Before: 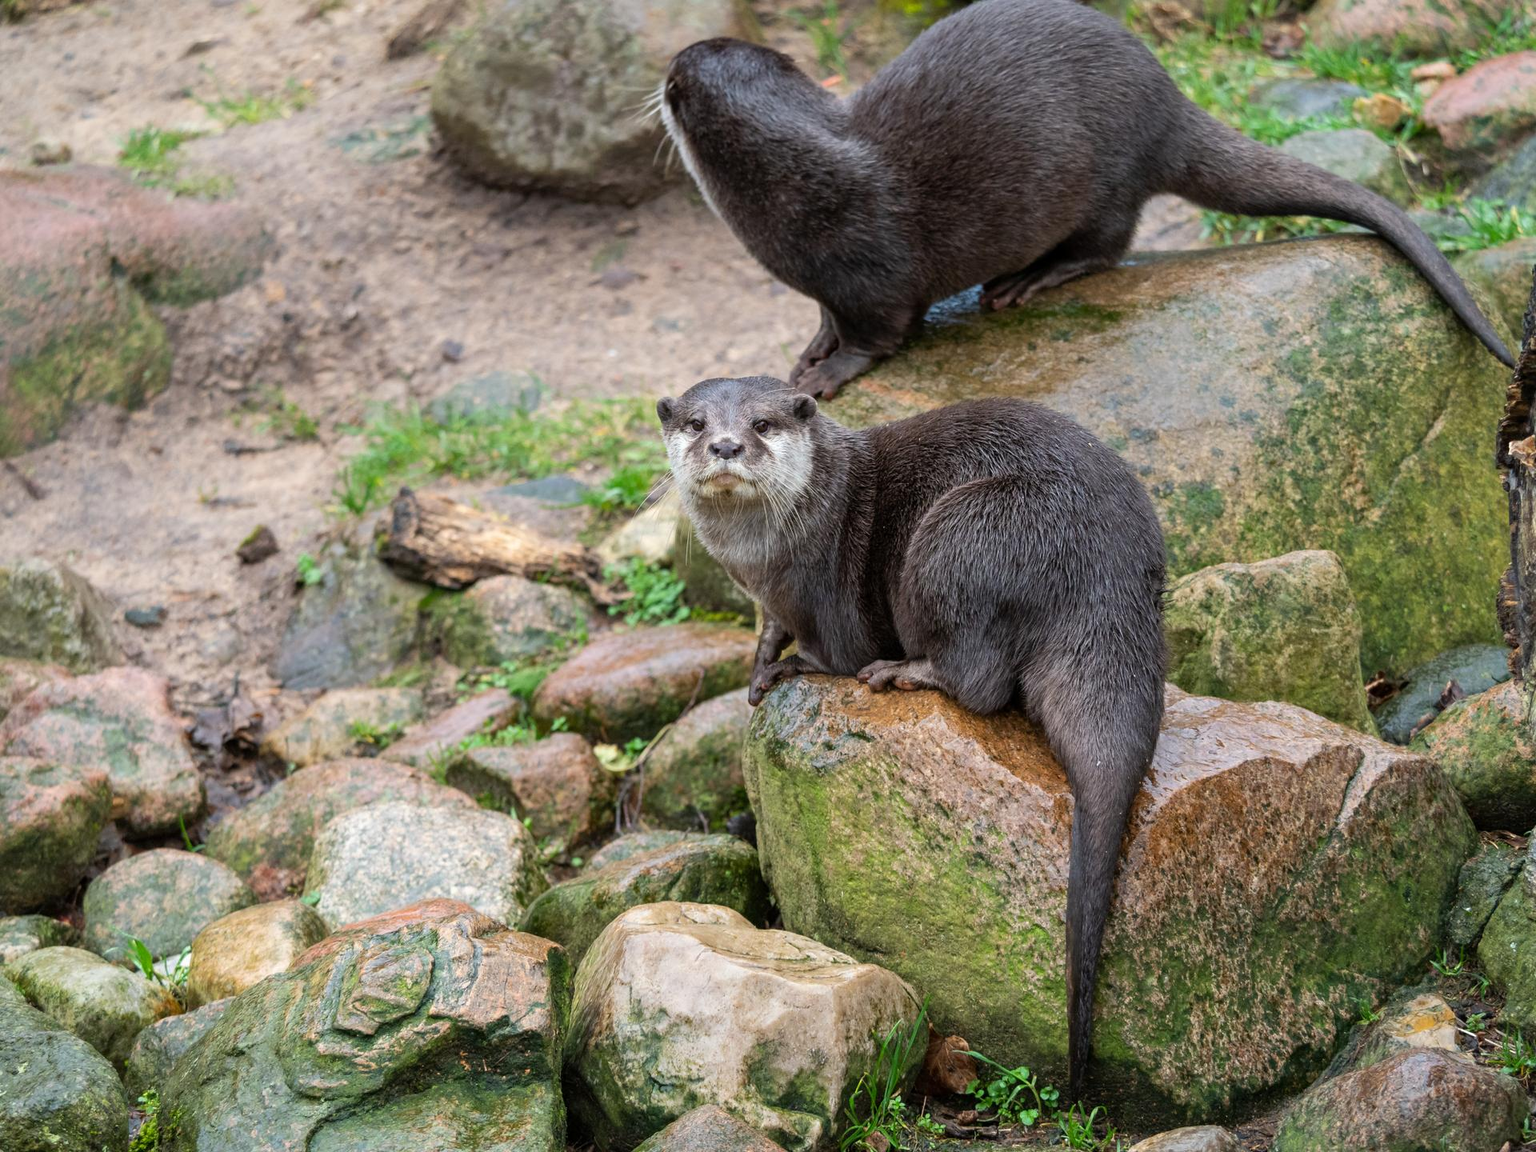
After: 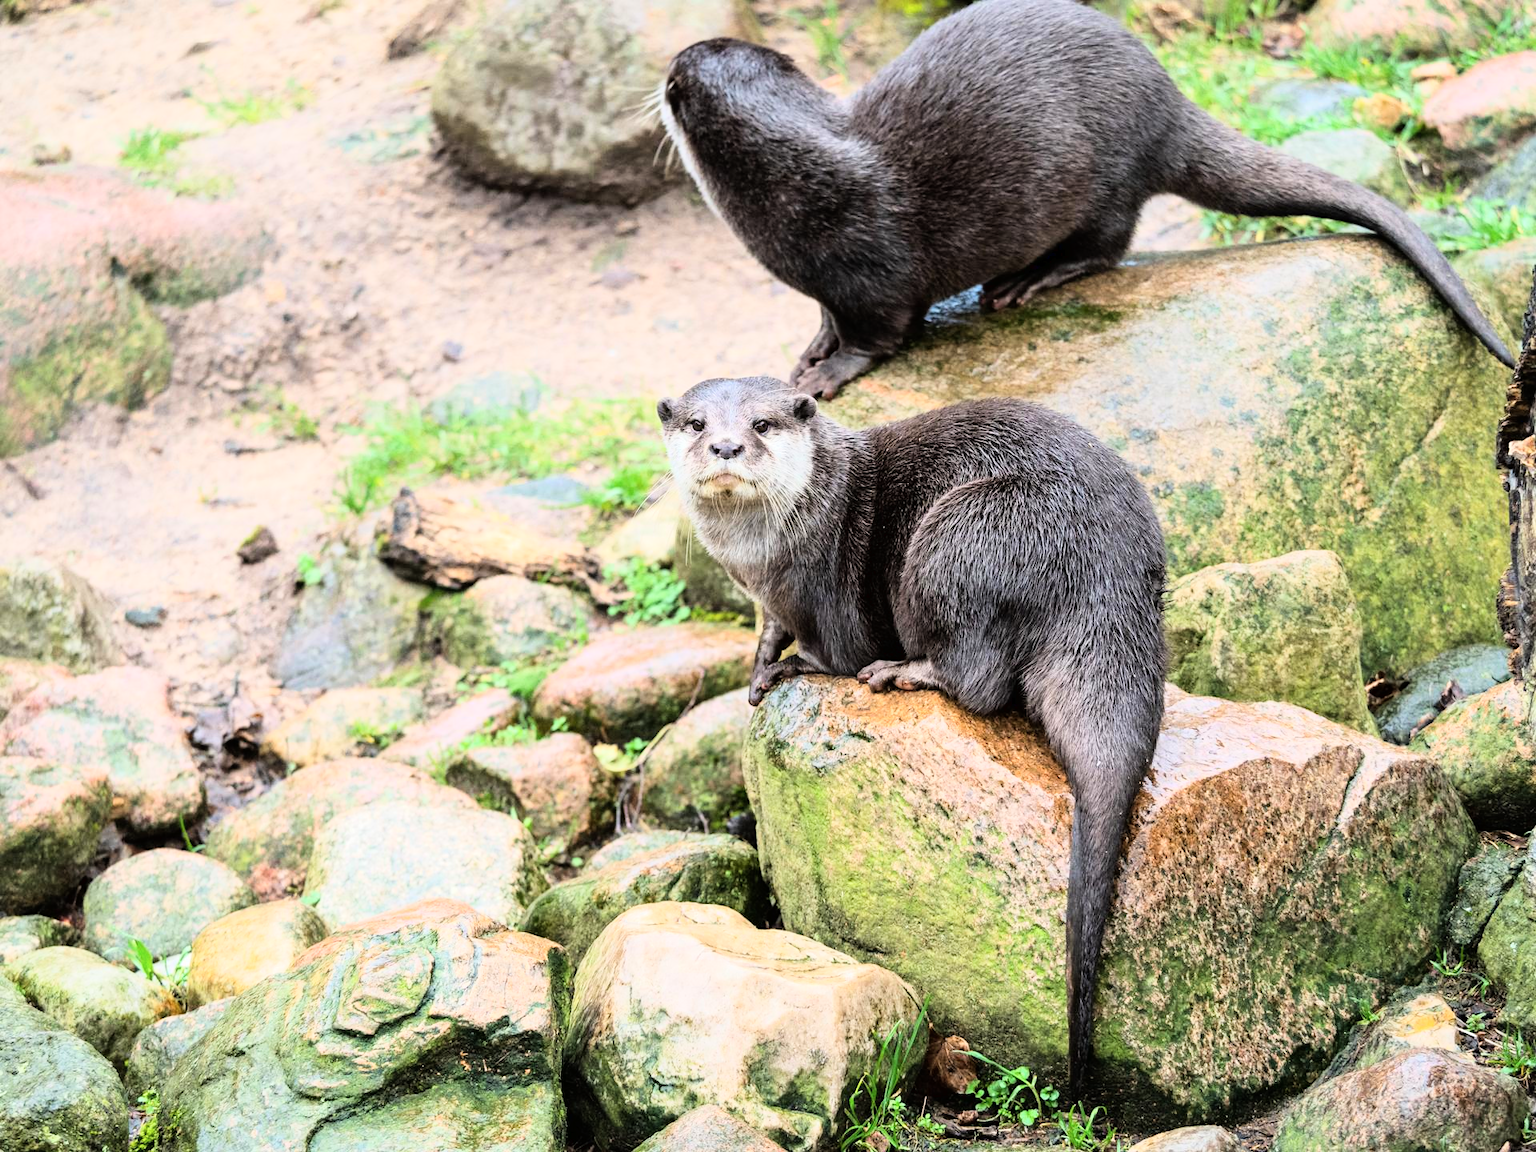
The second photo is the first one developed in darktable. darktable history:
contrast brightness saturation: saturation -0.067
base curve: curves: ch0 [(0, 0) (0, 0.001) (0.001, 0.001) (0.004, 0.002) (0.007, 0.004) (0.015, 0.013) (0.033, 0.045) (0.052, 0.096) (0.075, 0.17) (0.099, 0.241) (0.163, 0.42) (0.219, 0.55) (0.259, 0.616) (0.327, 0.722) (0.365, 0.765) (0.522, 0.873) (0.547, 0.881) (0.689, 0.919) (0.826, 0.952) (1, 1)]
